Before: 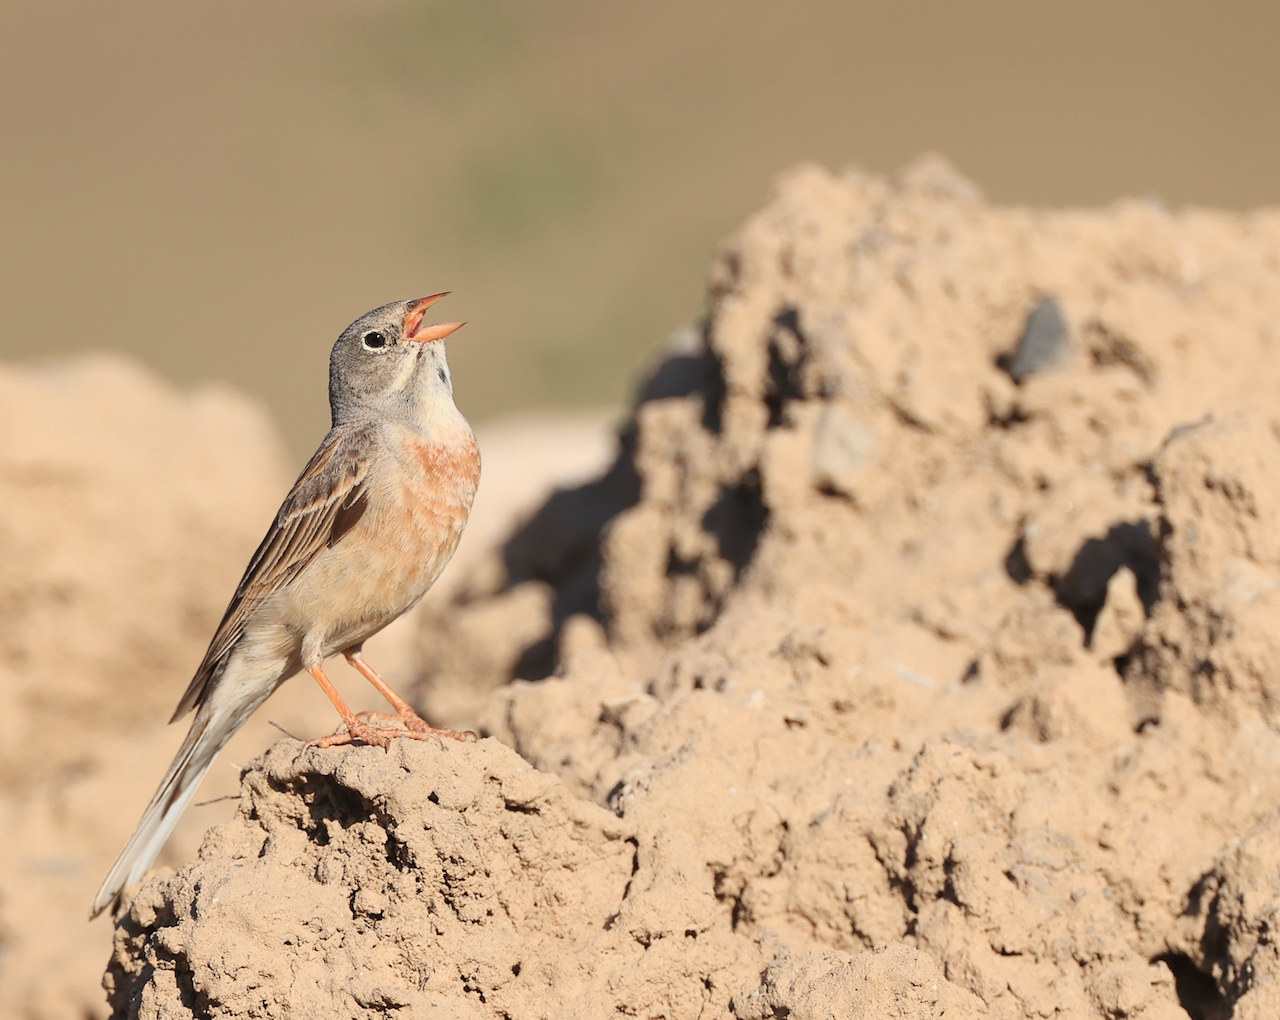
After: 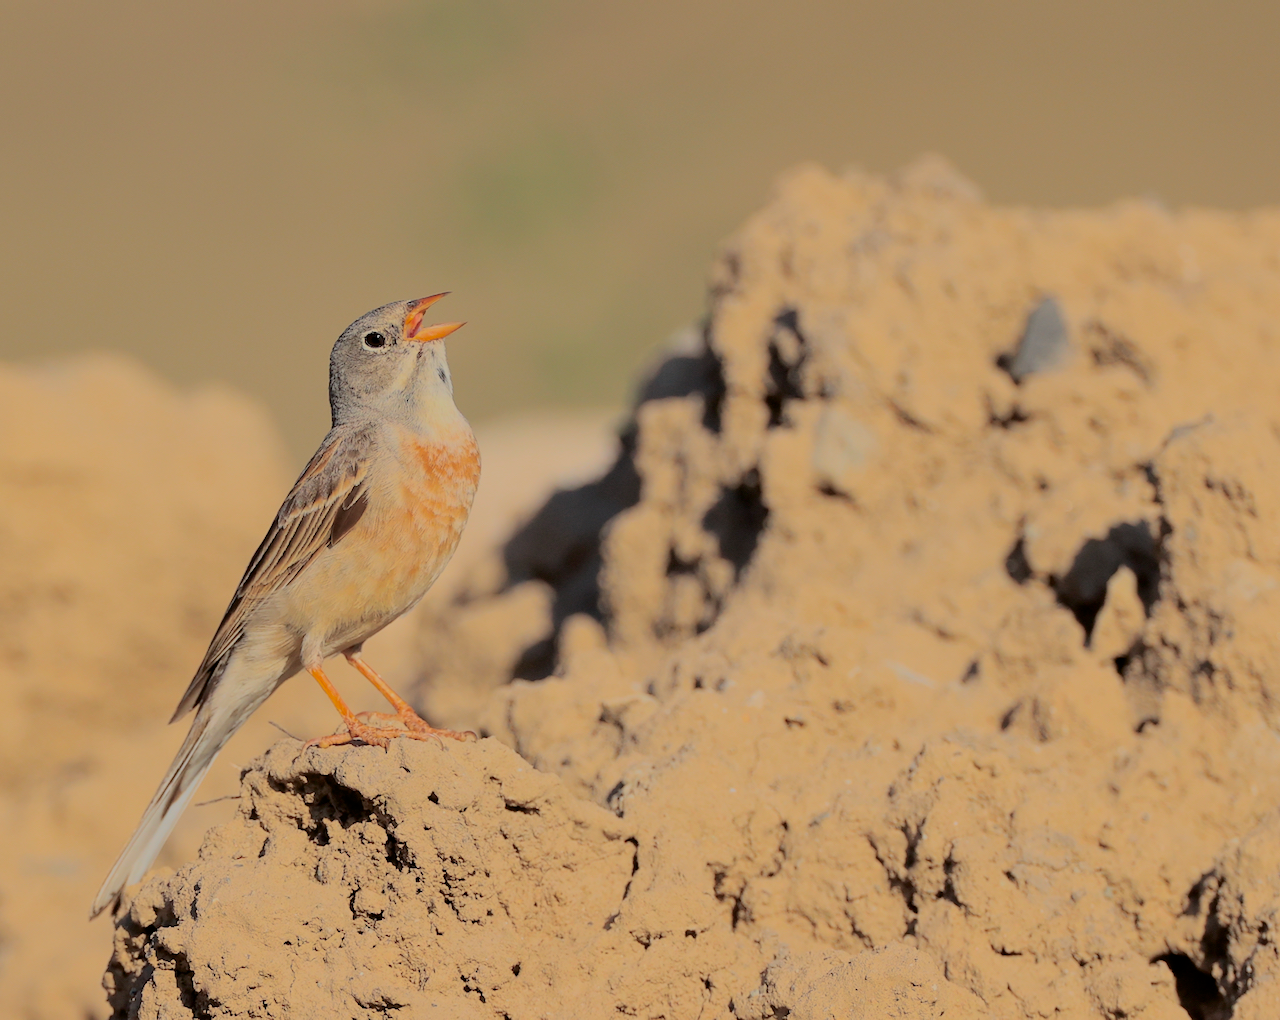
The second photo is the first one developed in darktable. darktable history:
filmic rgb: middle gray luminance 3.4%, black relative exposure -6.01 EV, white relative exposure 6.33 EV, threshold 3.05 EV, dynamic range scaling 22.21%, target black luminance 0%, hardness 2.33, latitude 46.52%, contrast 0.781, highlights saturation mix 99.9%, shadows ↔ highlights balance 0.058%, color science v6 (2022), enable highlight reconstruction true
